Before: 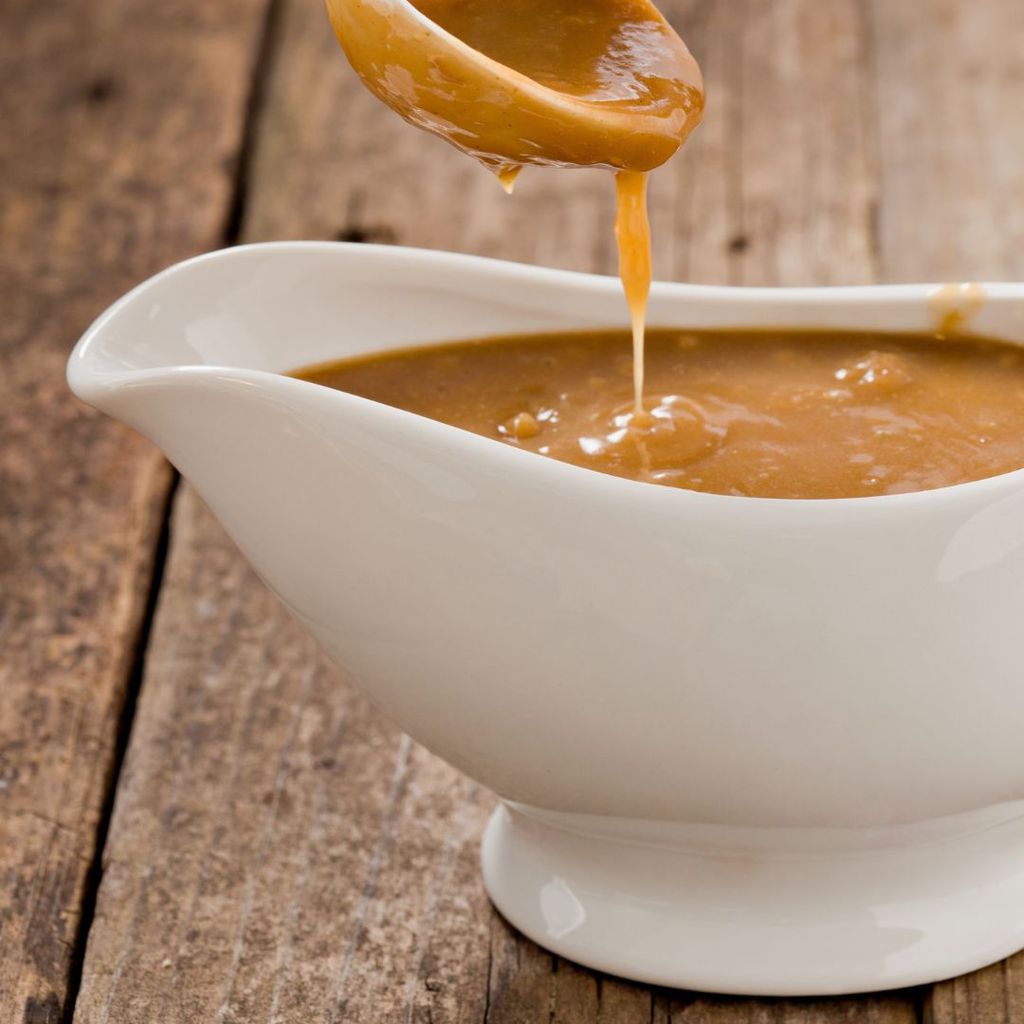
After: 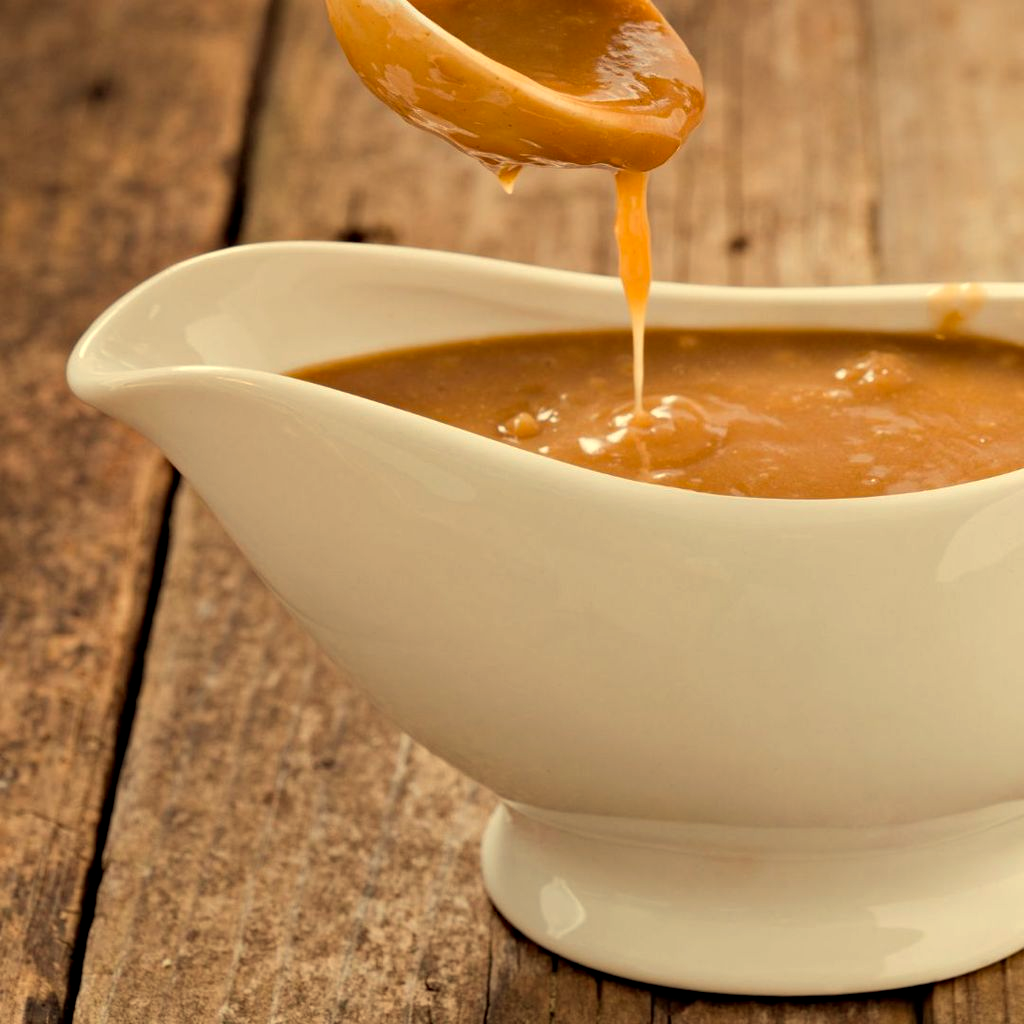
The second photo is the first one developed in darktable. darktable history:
haze removal: compatibility mode true, adaptive false
white balance: red 1.08, blue 0.791
